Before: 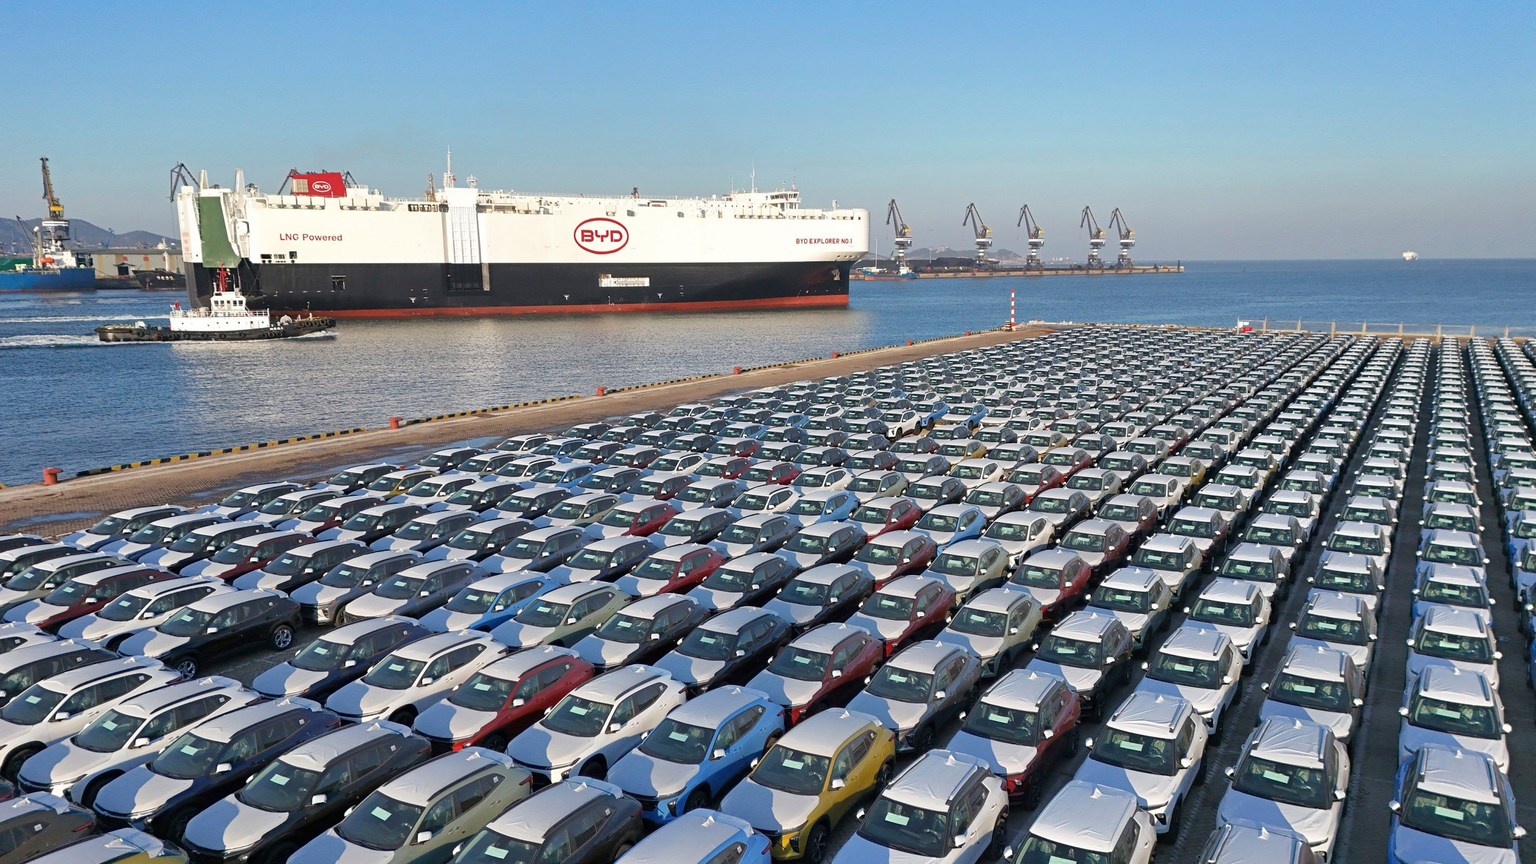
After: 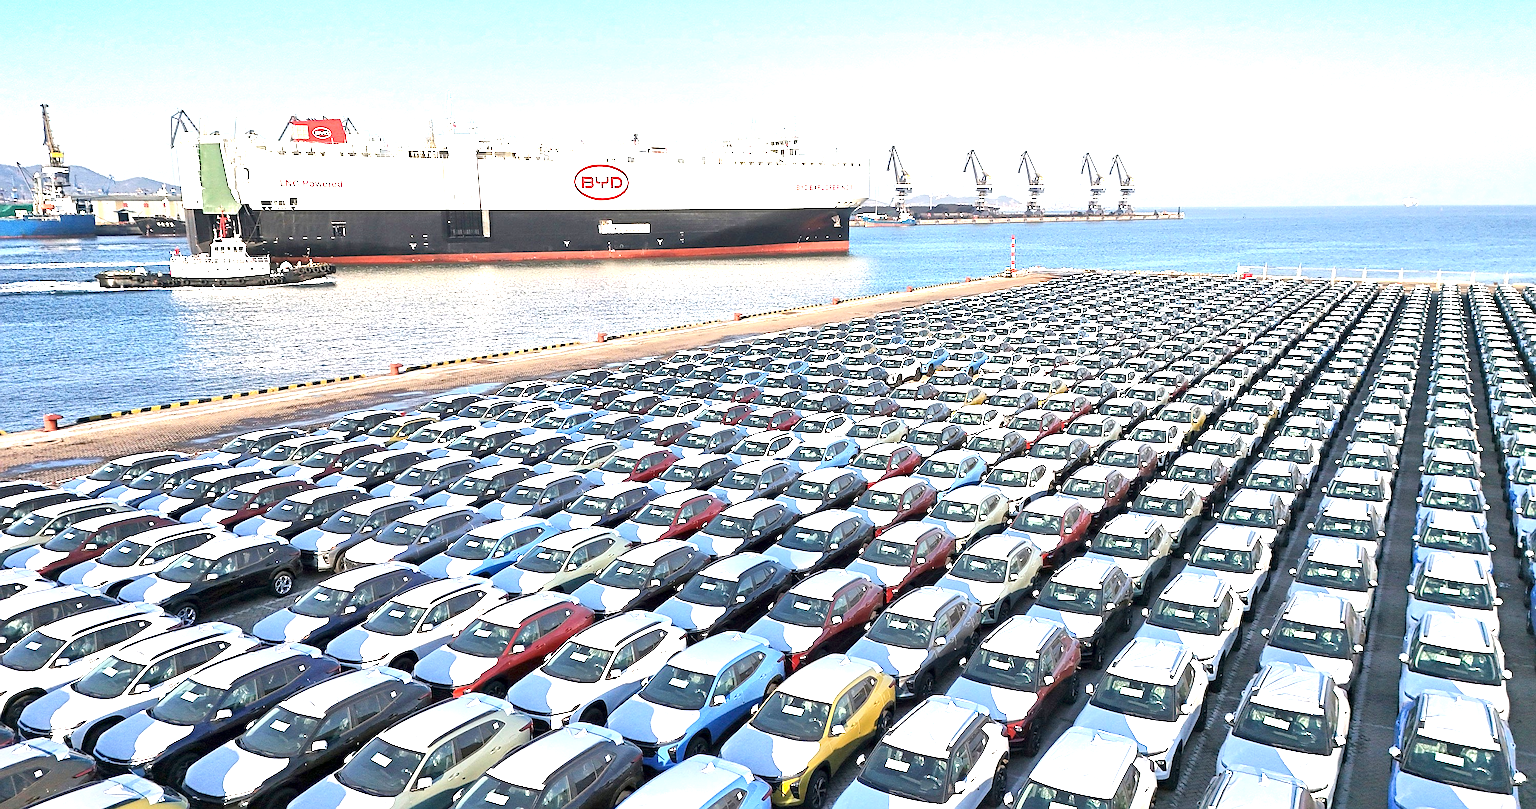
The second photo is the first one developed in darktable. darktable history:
sharpen: on, module defaults
exposure: black level correction 0, exposure 1.5 EV, compensate highlight preservation false
white balance: emerald 1
crop and rotate: top 6.25%
shadows and highlights: shadows 0, highlights 40
local contrast: mode bilateral grid, contrast 25, coarseness 47, detail 151%, midtone range 0.2
contrast brightness saturation: saturation -0.05
